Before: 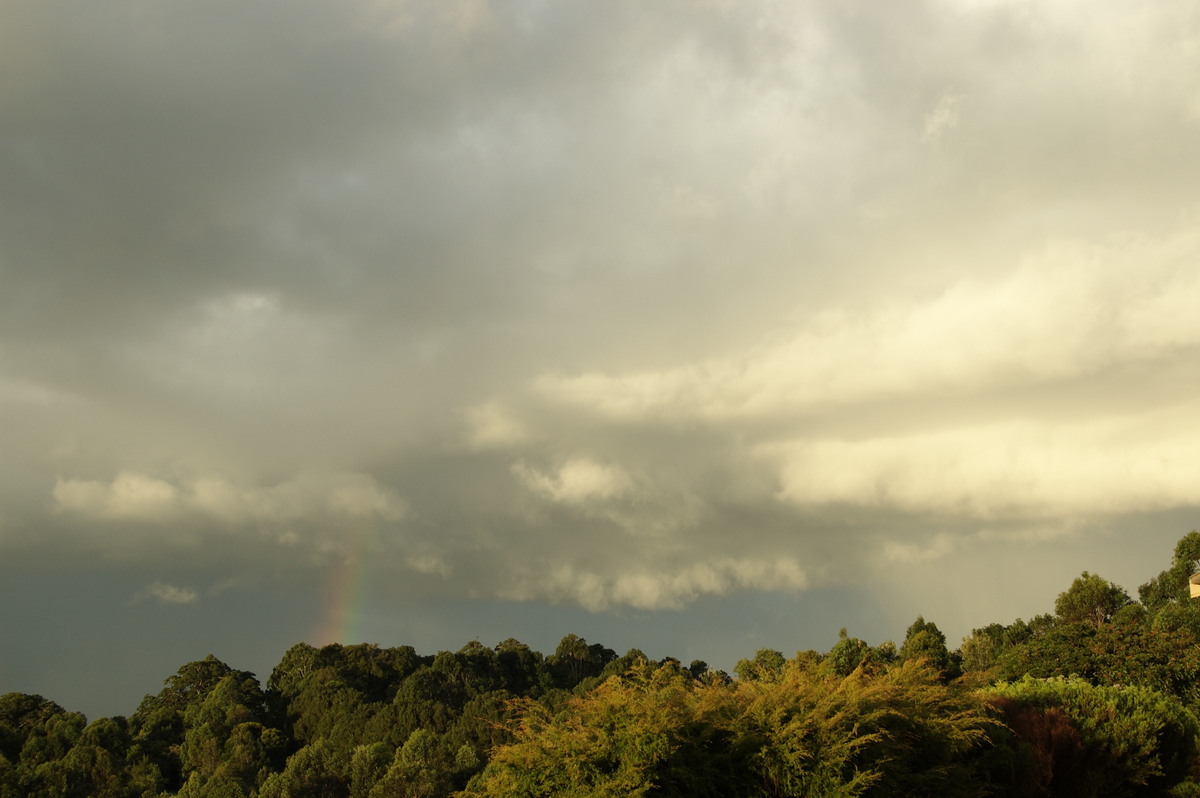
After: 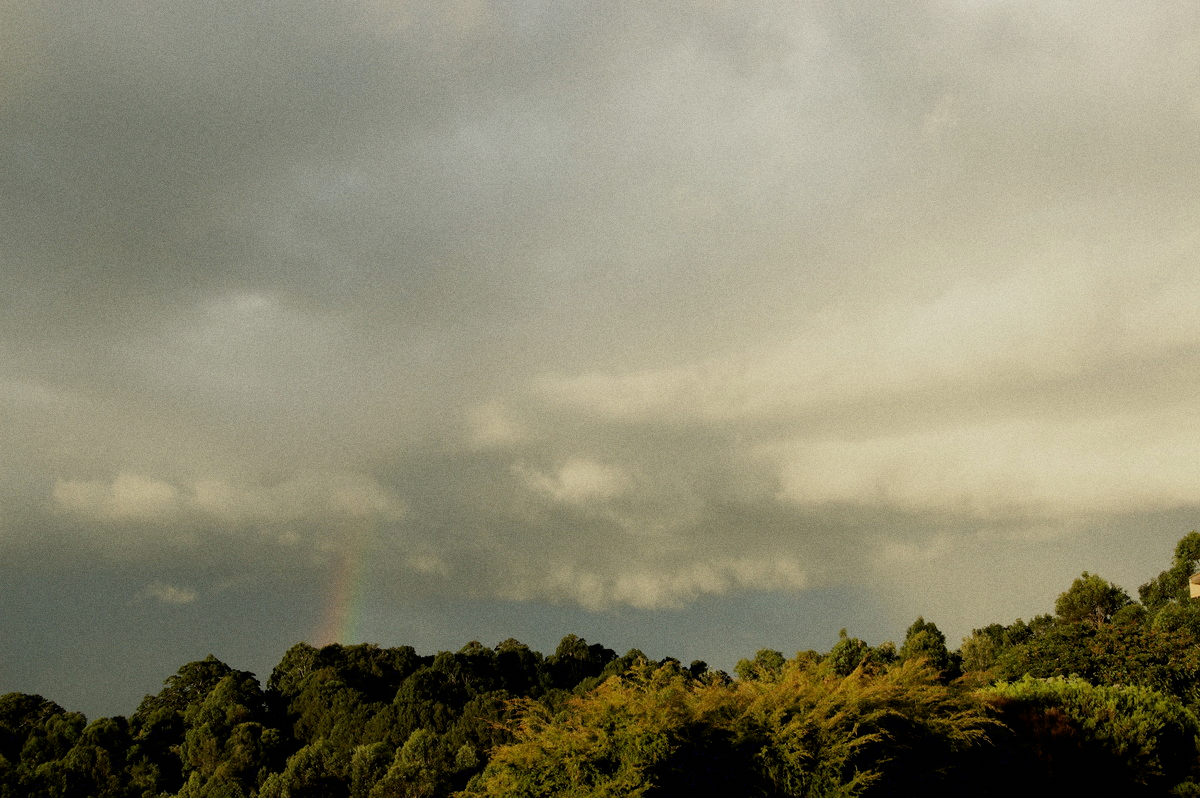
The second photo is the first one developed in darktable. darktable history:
filmic rgb: black relative exposure -7.65 EV, white relative exposure 4.56 EV, hardness 3.61
grain: on, module defaults
exposure: black level correction 0.005, exposure 0.001 EV, compensate highlight preservation false
